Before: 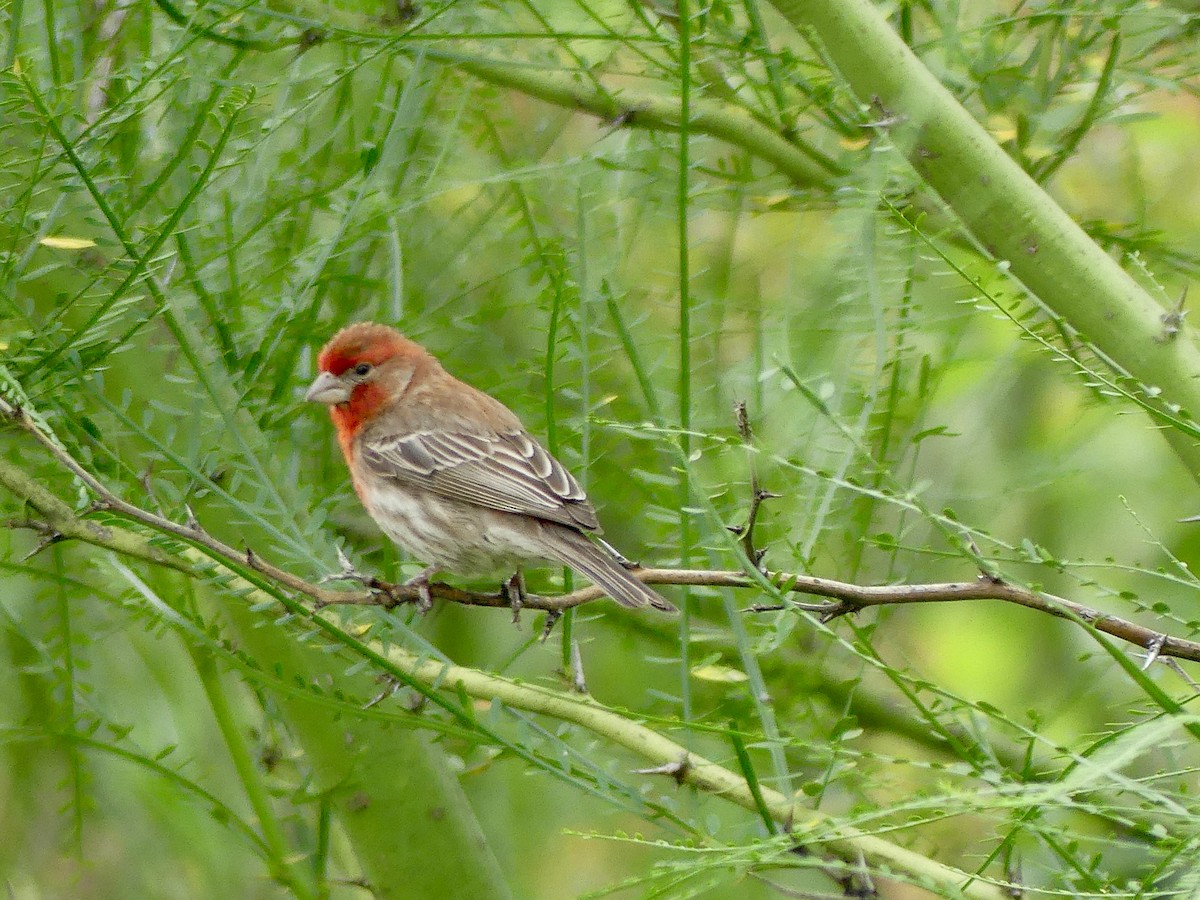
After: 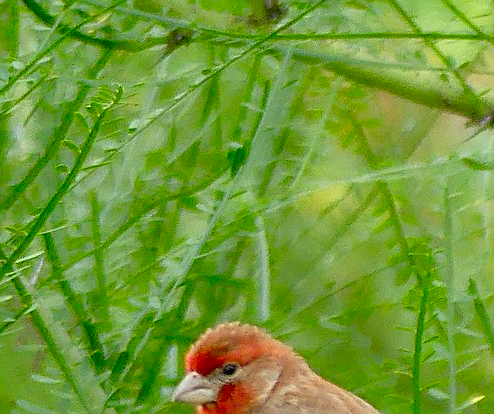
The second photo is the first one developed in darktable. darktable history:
crop and rotate: left 11.097%, top 0.09%, right 47.701%, bottom 53.817%
exposure: exposure 0.168 EV, compensate highlight preservation false
sharpen: on, module defaults
shadows and highlights: shadows 61.42, white point adjustment 0.499, highlights -34.04, compress 83.91%
